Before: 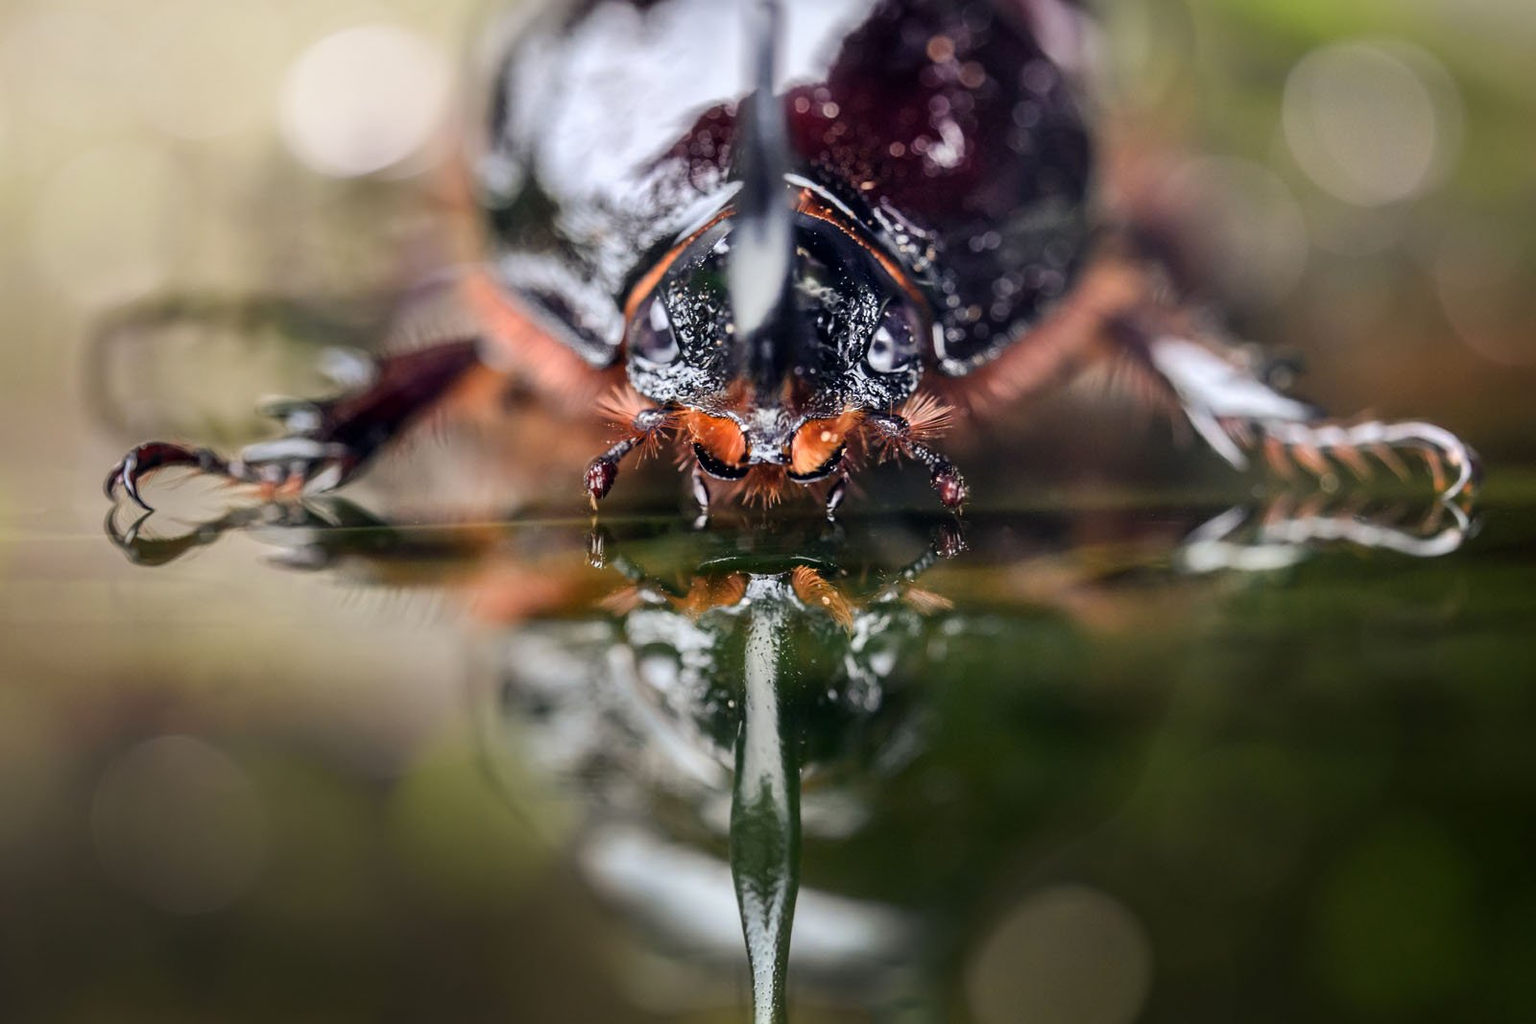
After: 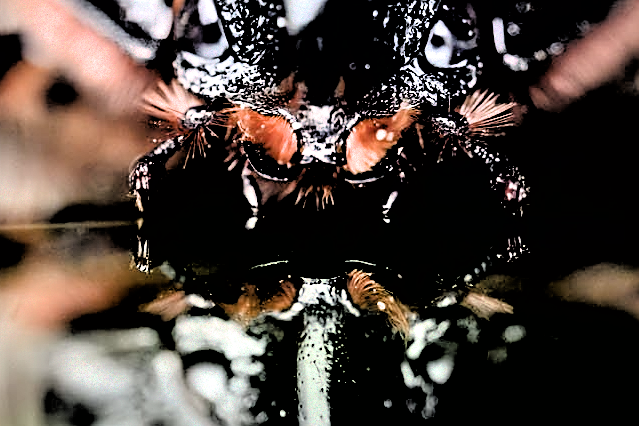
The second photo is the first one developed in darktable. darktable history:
white balance: red 0.978, blue 0.999
sharpen: on, module defaults
crop: left 30%, top 30%, right 30%, bottom 30%
filmic rgb: black relative exposure -1 EV, white relative exposure 2.05 EV, hardness 1.52, contrast 2.25, enable highlight reconstruction true
